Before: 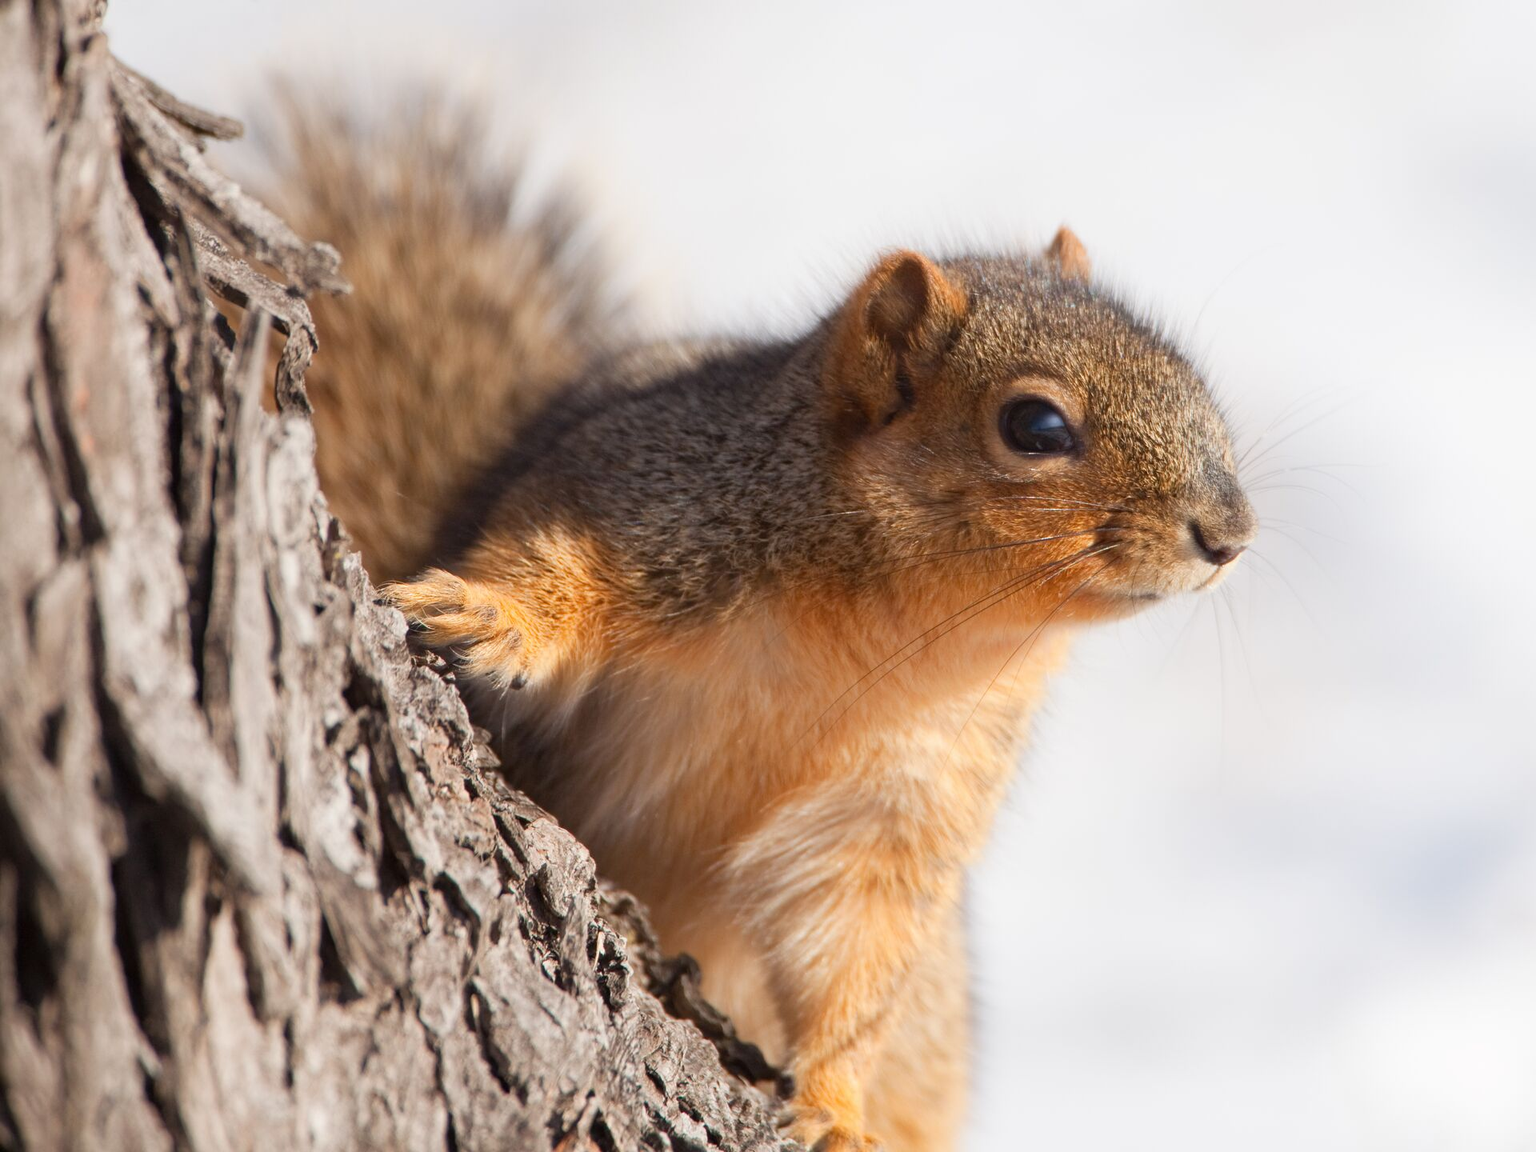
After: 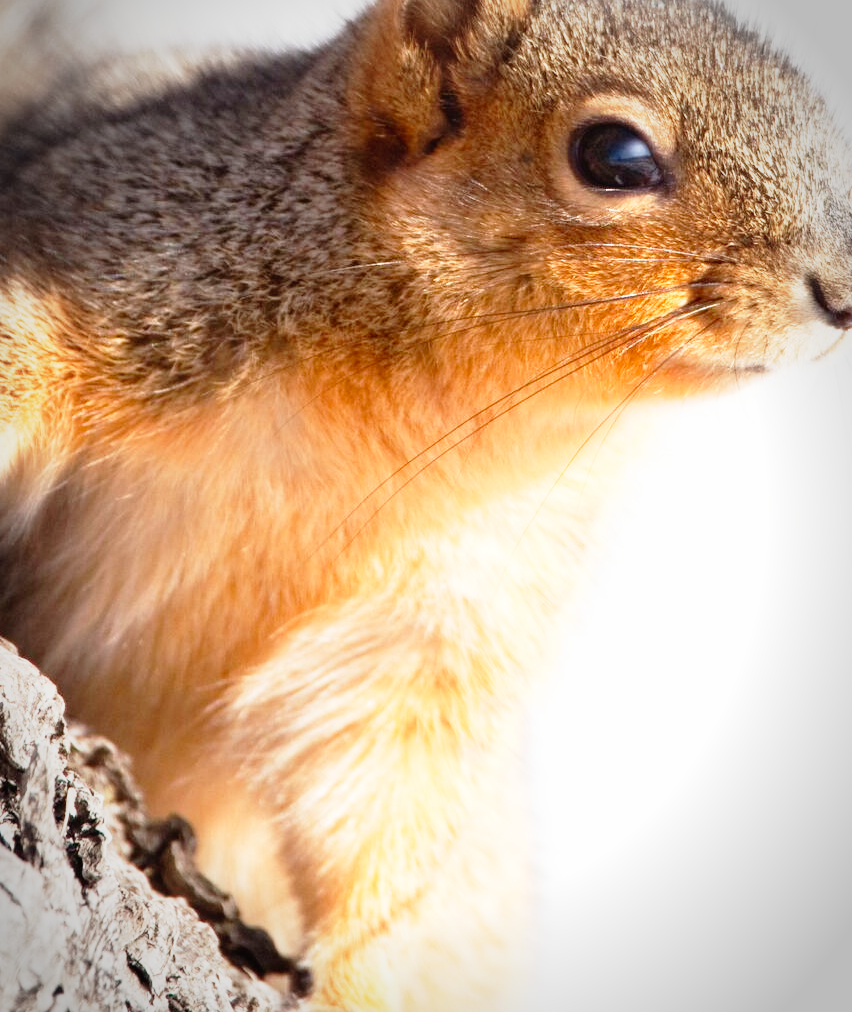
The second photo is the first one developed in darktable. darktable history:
base curve: curves: ch0 [(0, 0) (0.012, 0.01) (0.073, 0.168) (0.31, 0.711) (0.645, 0.957) (1, 1)], preserve colors none
crop: left 35.432%, top 26.233%, right 20.145%, bottom 3.432%
vignetting: automatic ratio true
